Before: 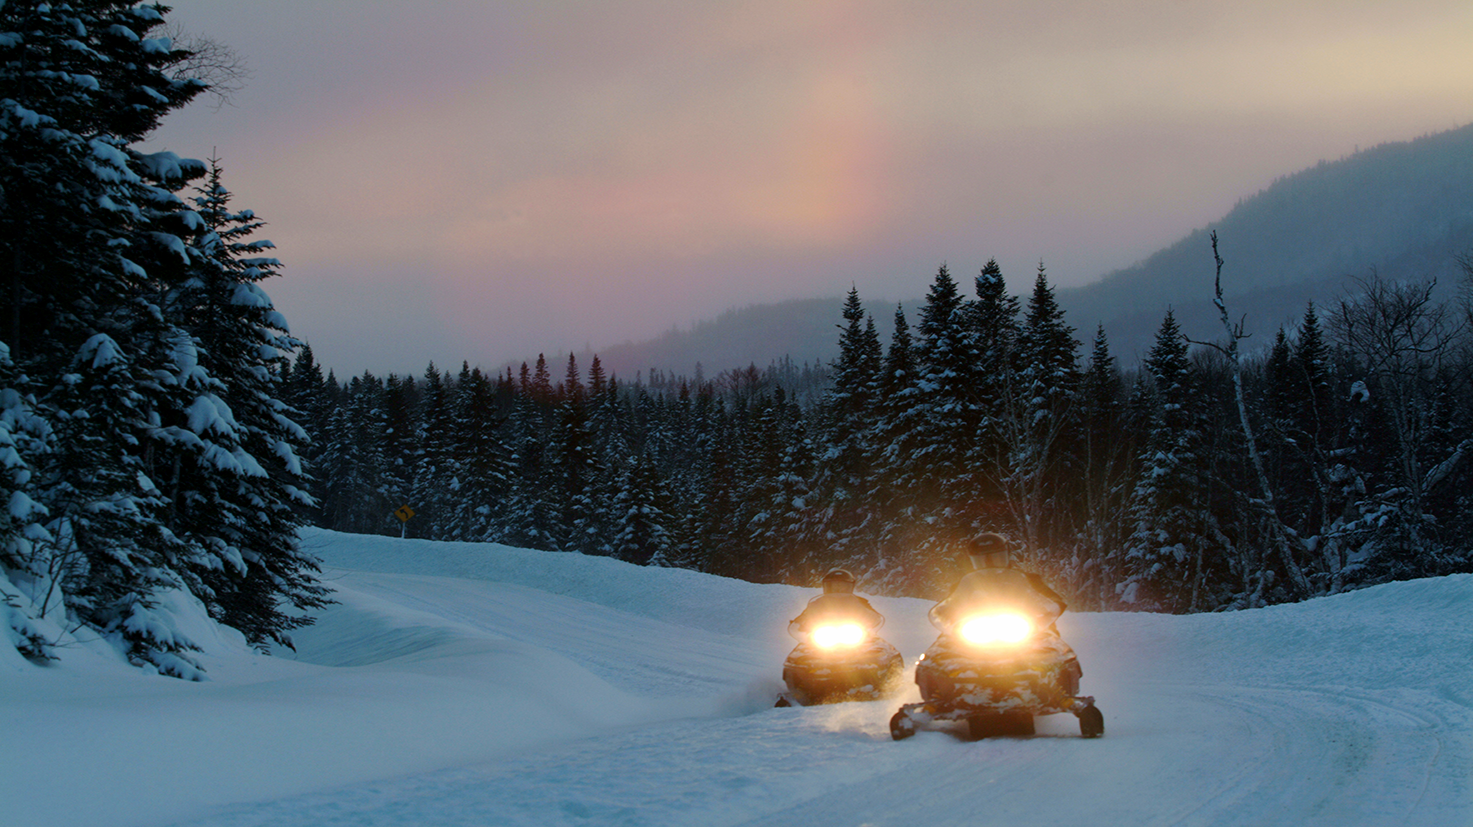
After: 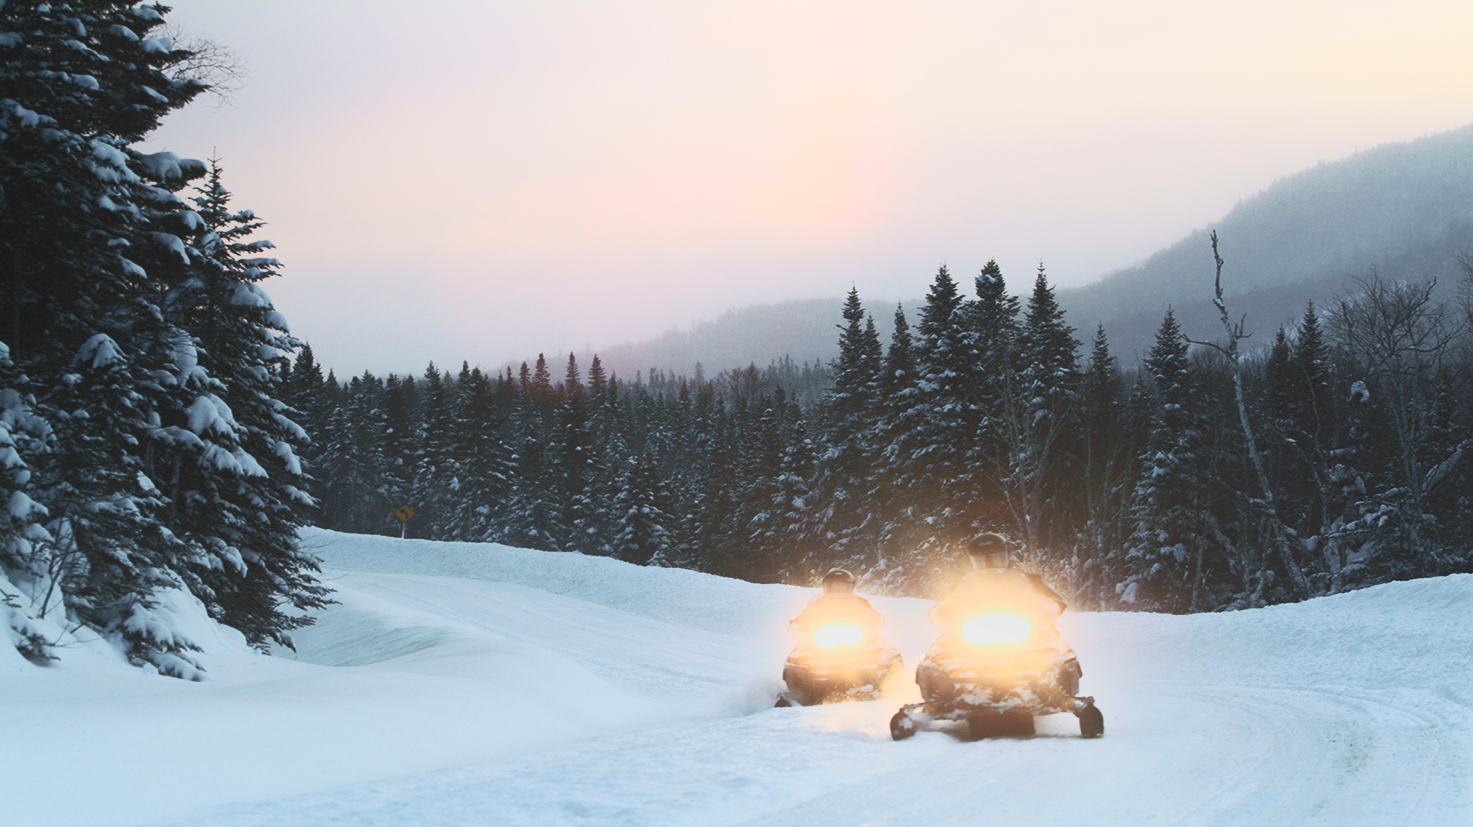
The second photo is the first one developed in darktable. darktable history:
local contrast: detail 70%
base curve: curves: ch0 [(0, 0) (0.303, 0.277) (1, 1)]
contrast brightness saturation: contrast 0.57, brightness 0.57, saturation -0.34
exposure: black level correction 0, exposure 0.5 EV, compensate exposure bias true, compensate highlight preservation false
